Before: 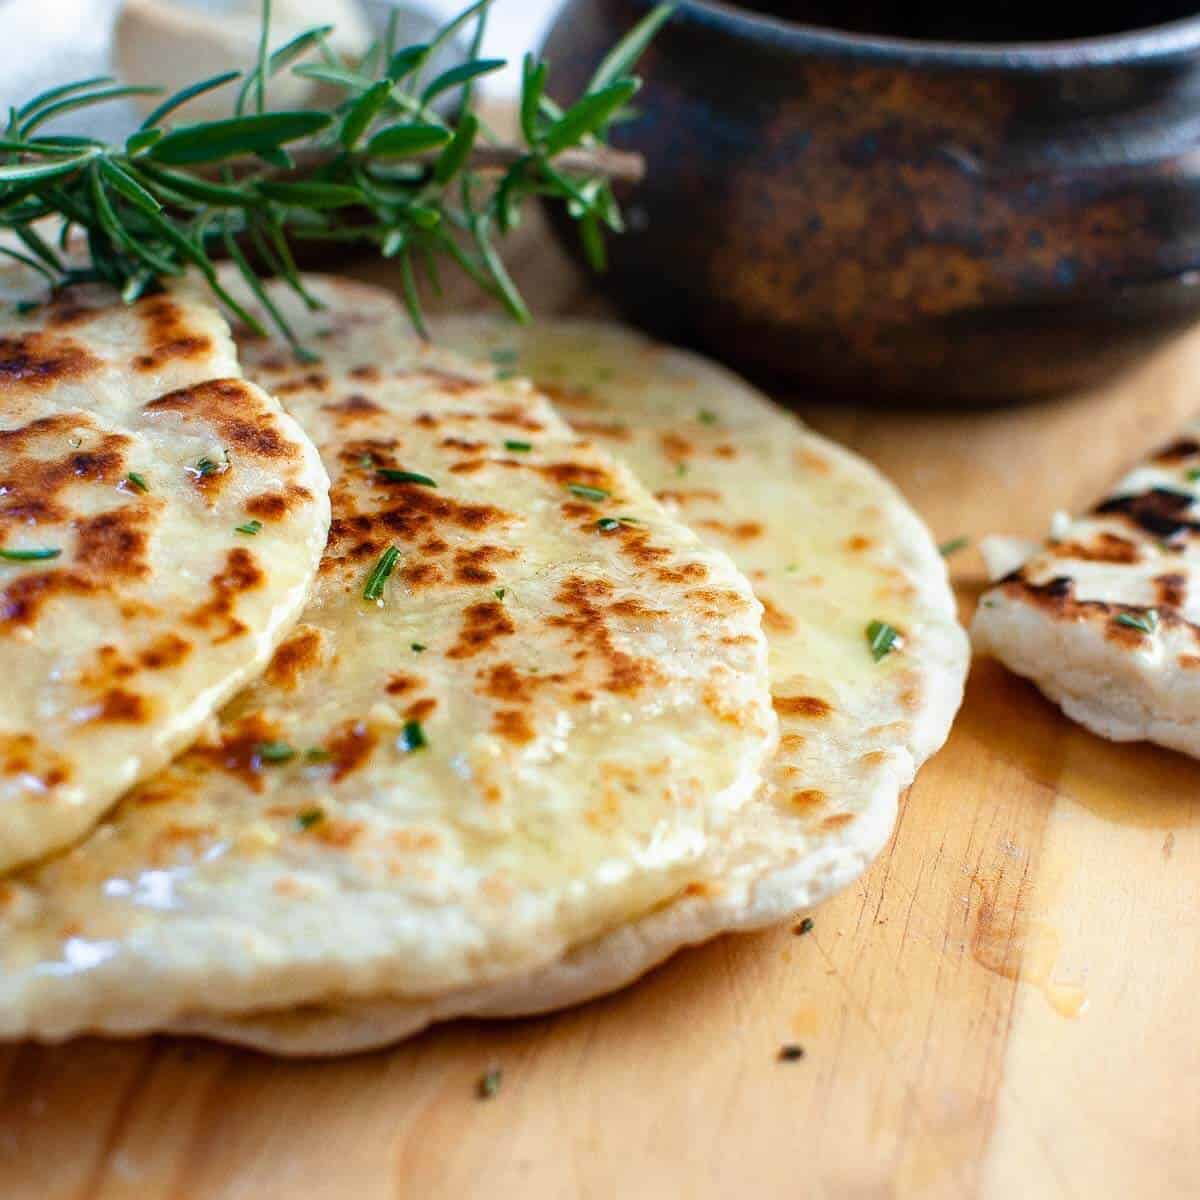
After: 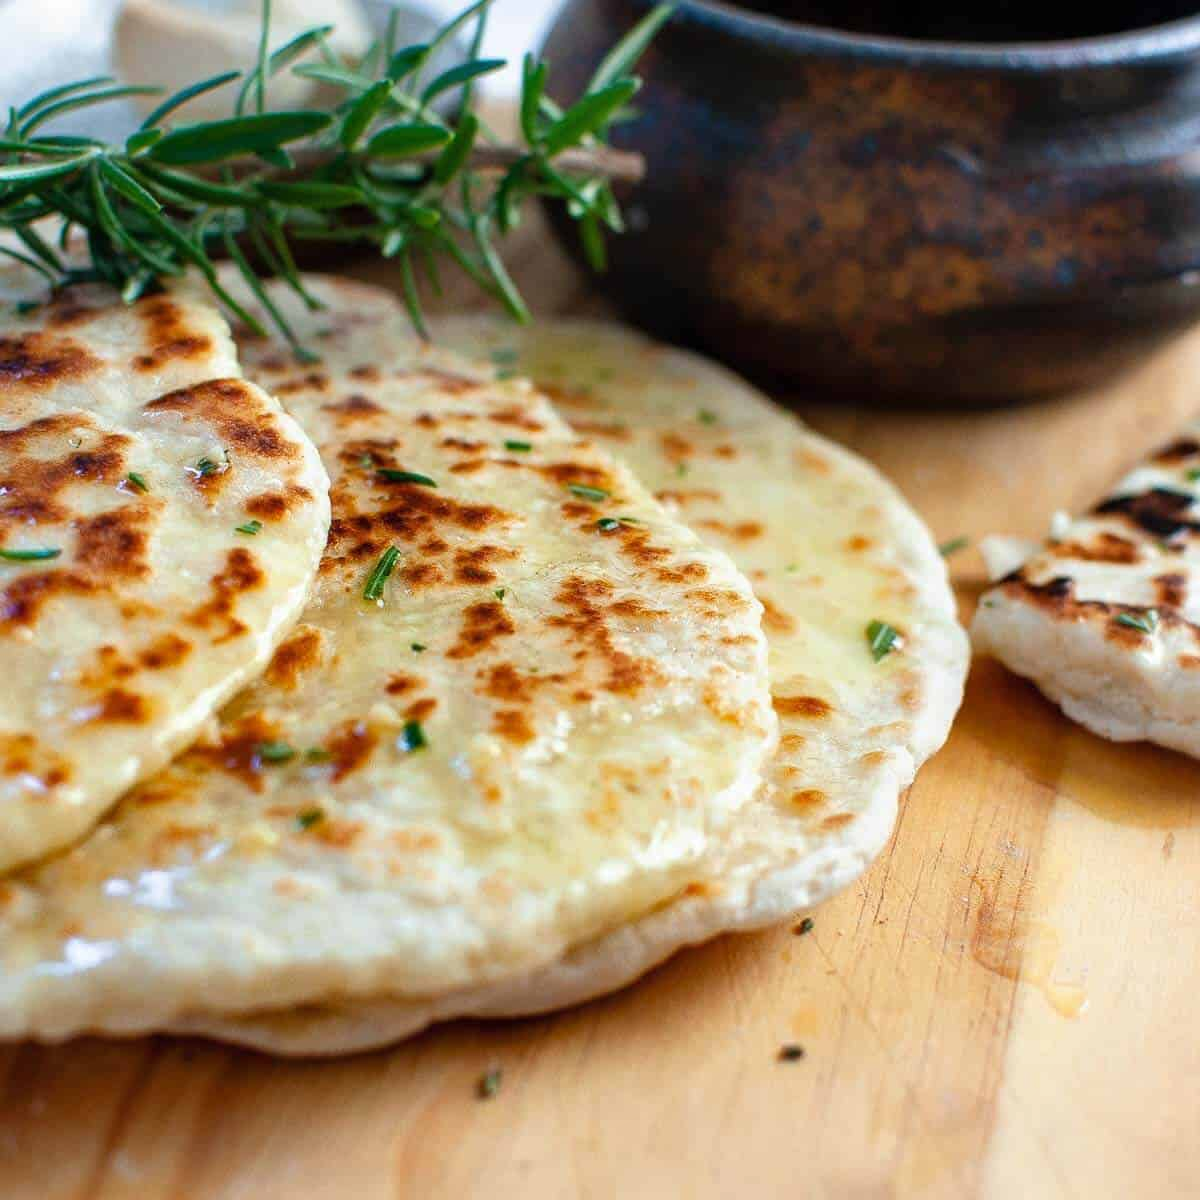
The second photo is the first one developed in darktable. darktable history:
tone equalizer: on, module defaults
shadows and highlights: radius 125.46, shadows 21.19, highlights -21.19, low approximation 0.01
